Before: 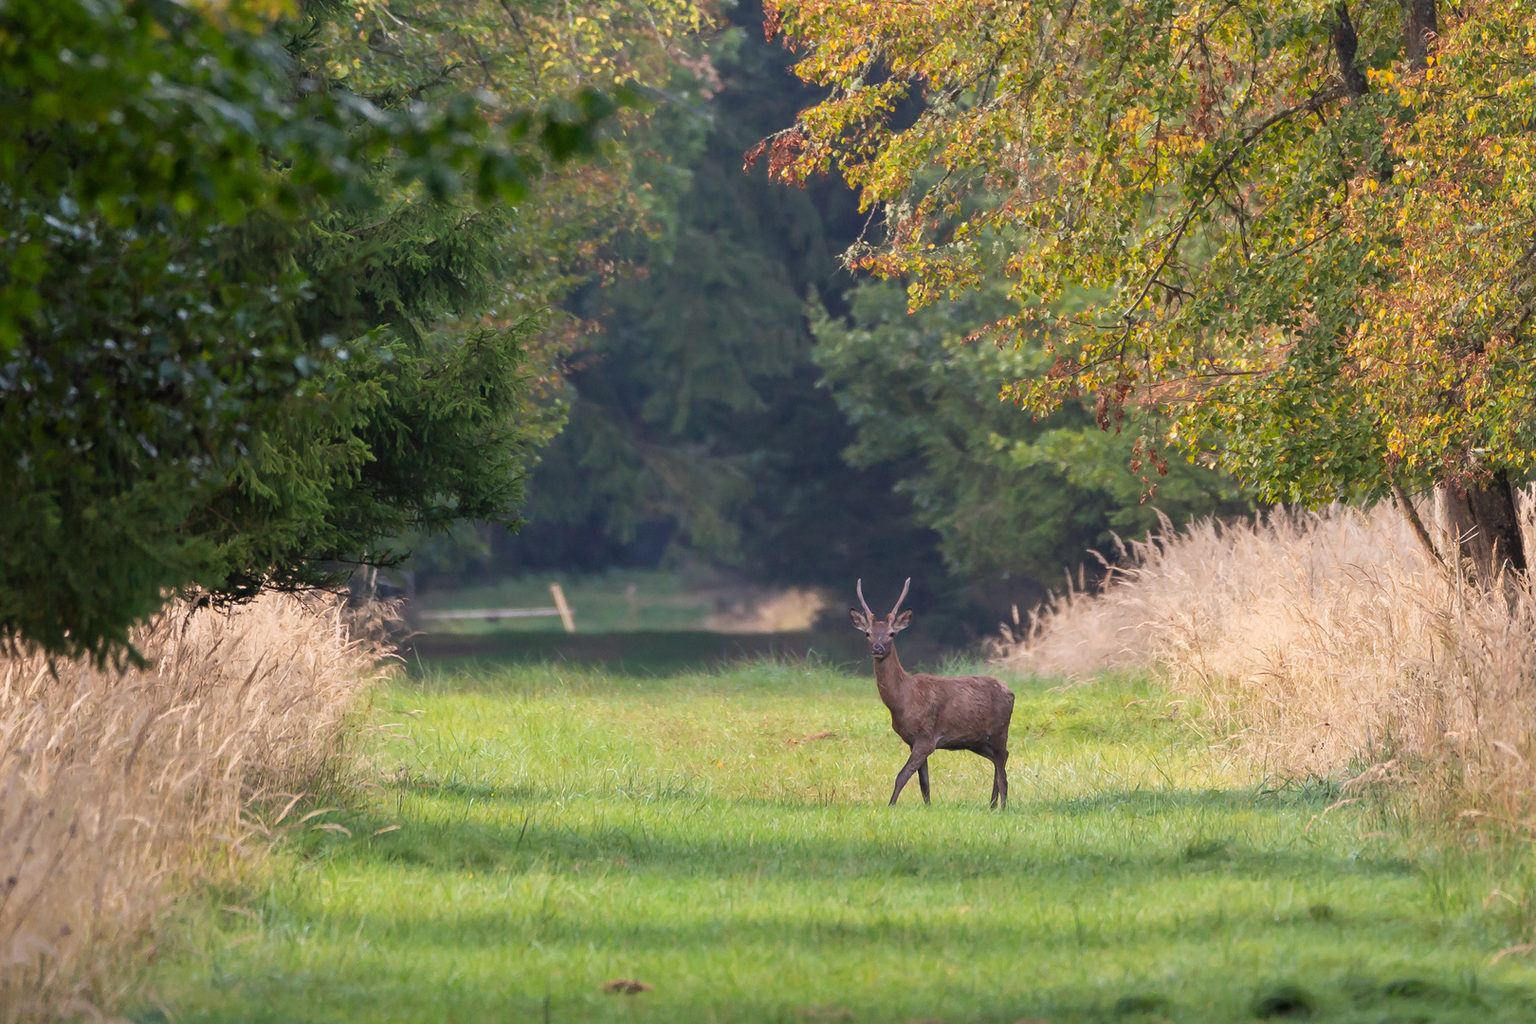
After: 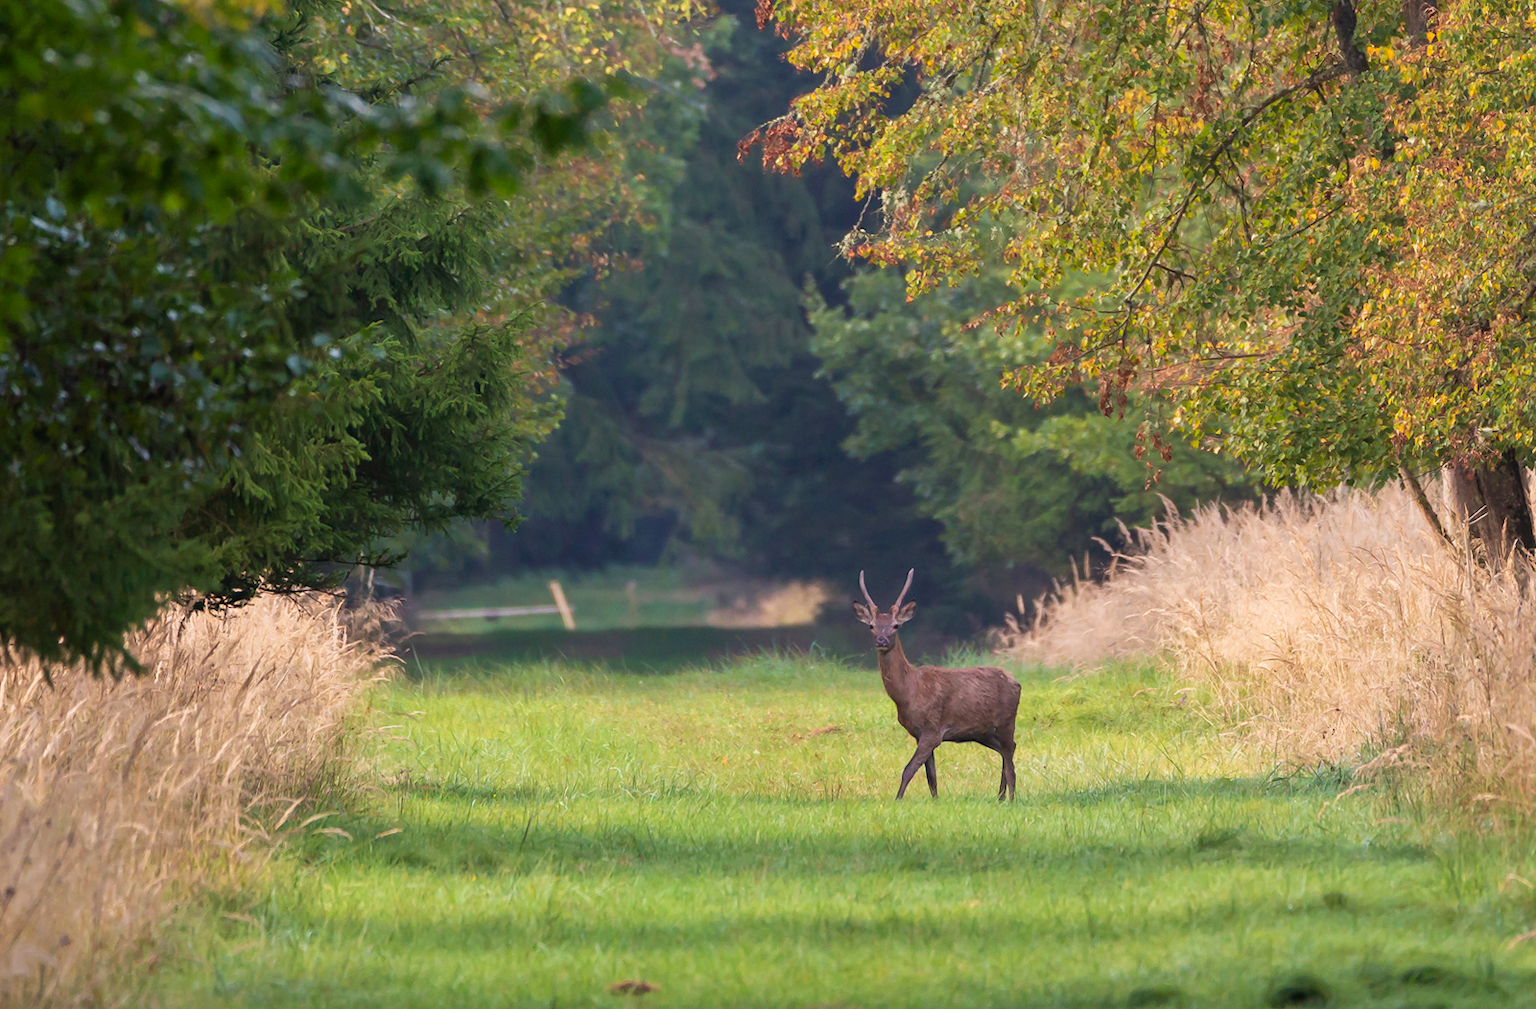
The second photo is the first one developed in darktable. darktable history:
velvia: strength 21.76%
rotate and perspective: rotation -1°, crop left 0.011, crop right 0.989, crop top 0.025, crop bottom 0.975
